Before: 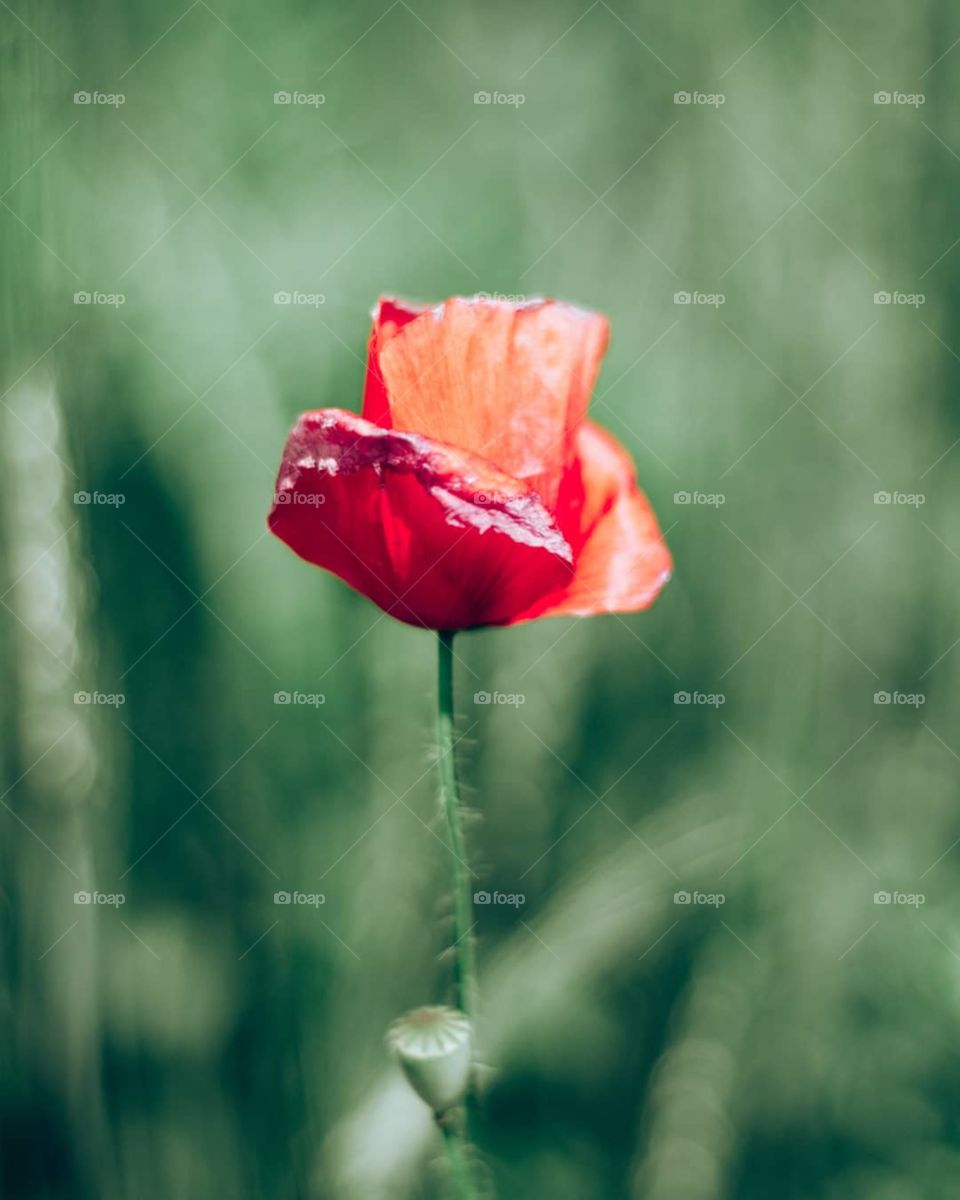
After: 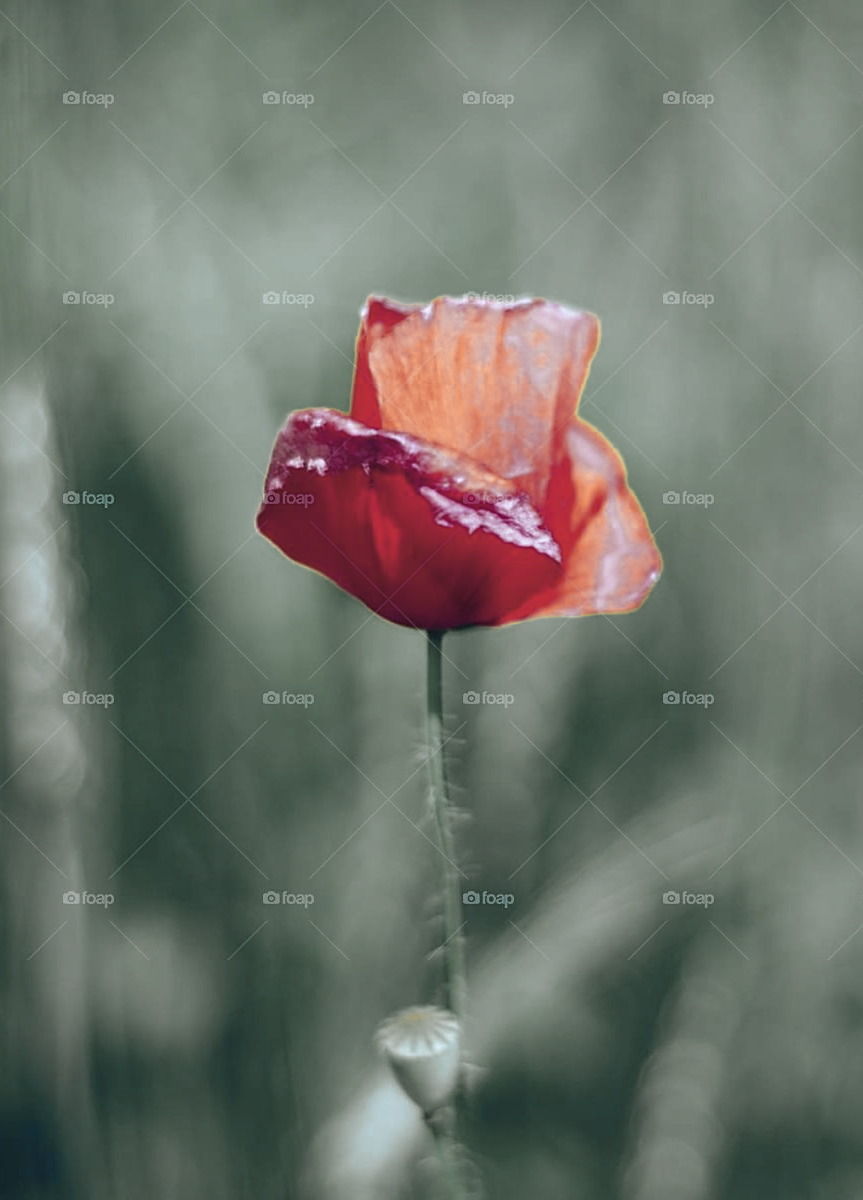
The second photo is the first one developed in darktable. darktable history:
contrast brightness saturation: contrast -0.093, brightness 0.046, saturation 0.077
color zones: curves: ch0 [(0.004, 0.306) (0.107, 0.448) (0.252, 0.656) (0.41, 0.398) (0.595, 0.515) (0.768, 0.628)]; ch1 [(0.07, 0.323) (0.151, 0.452) (0.252, 0.608) (0.346, 0.221) (0.463, 0.189) (0.61, 0.368) (0.735, 0.395) (0.921, 0.412)]; ch2 [(0, 0.476) (0.132, 0.512) (0.243, 0.512) (0.397, 0.48) (0.522, 0.376) (0.634, 0.536) (0.761, 0.46)]
sharpen: on, module defaults
crop and rotate: left 1.231%, right 8.867%
color correction: highlights a* -0.655, highlights b* -9.63
